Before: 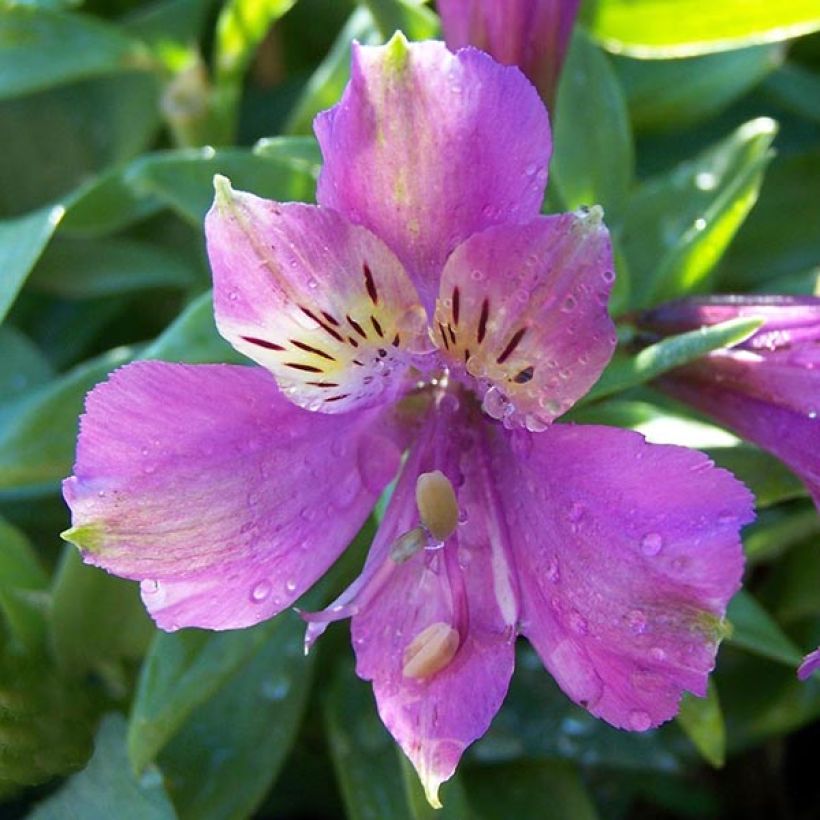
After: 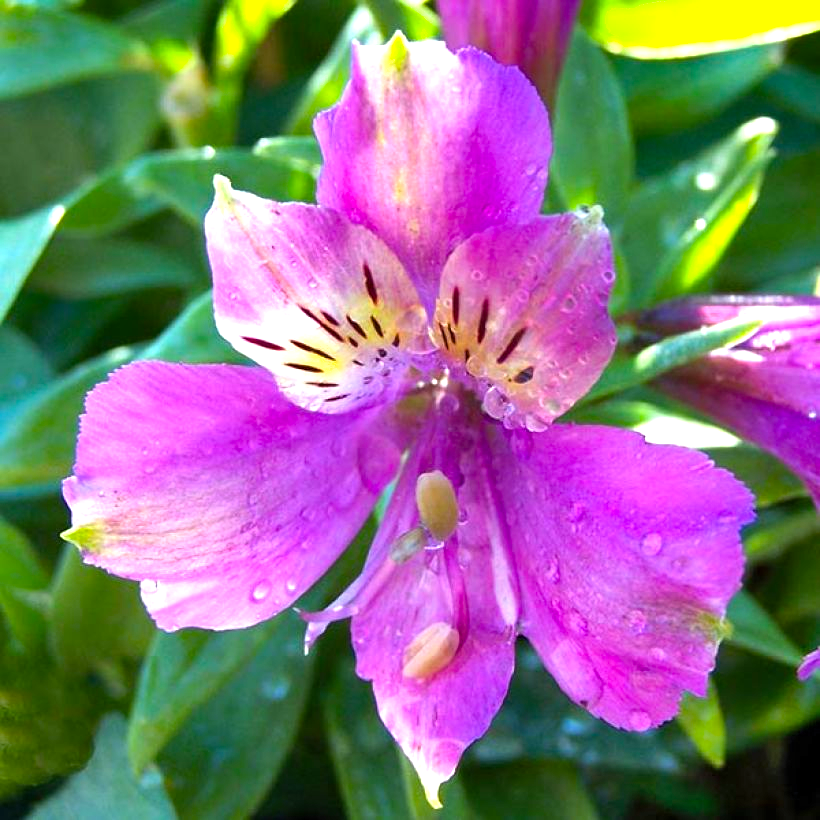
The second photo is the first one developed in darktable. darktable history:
shadows and highlights: low approximation 0.01, soften with gaussian
color balance rgb: shadows lift › chroma 0.665%, shadows lift › hue 114.56°, perceptual saturation grading › global saturation 30.436%, contrast 5.496%
exposure: exposure 0.667 EV, compensate highlight preservation false
